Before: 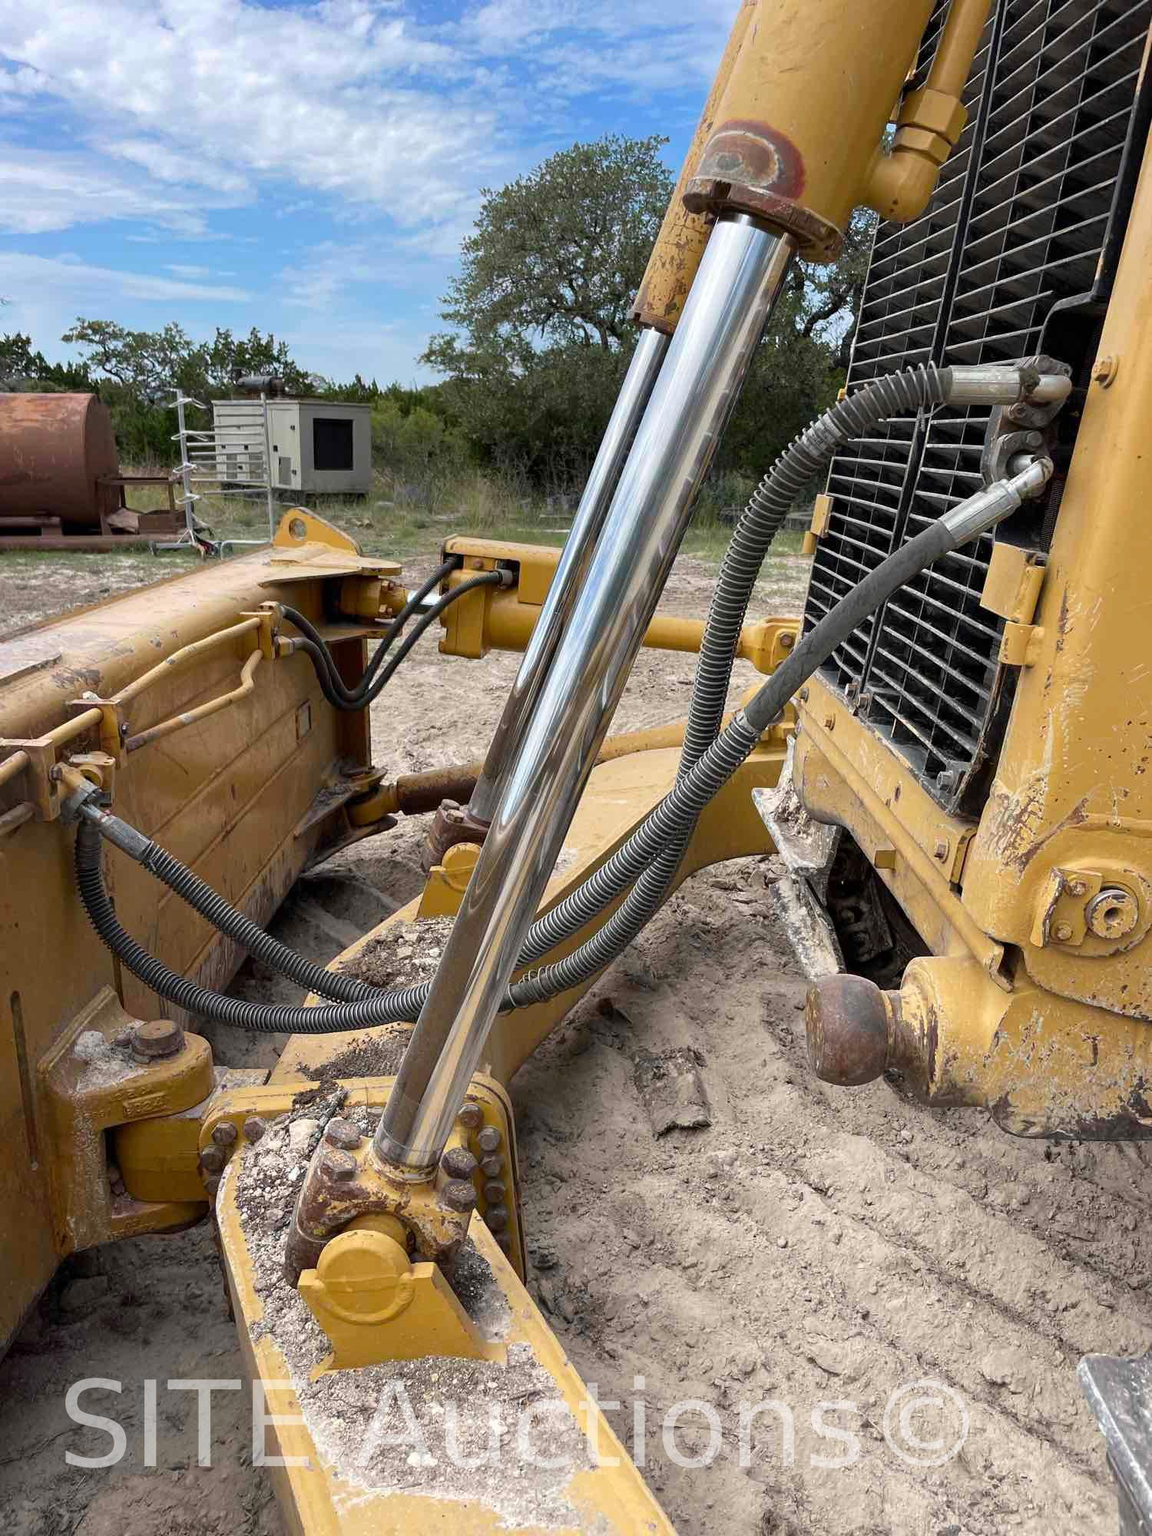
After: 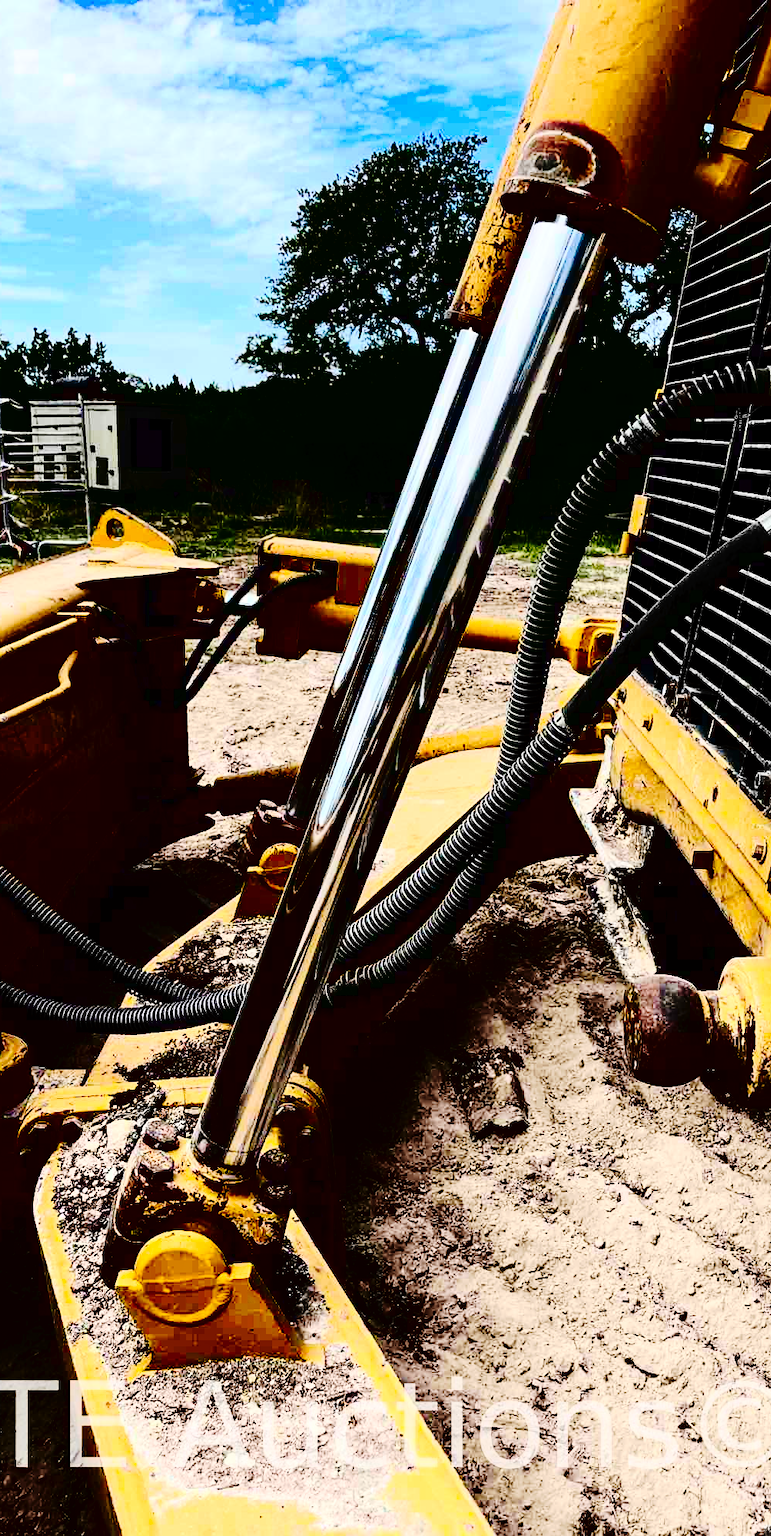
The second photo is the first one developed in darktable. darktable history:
crop and rotate: left 15.87%, right 17.146%
contrast brightness saturation: contrast 0.756, brightness -0.989, saturation 1
tone curve: curves: ch0 [(0, 0) (0.003, 0.013) (0.011, 0.016) (0.025, 0.021) (0.044, 0.029) (0.069, 0.039) (0.1, 0.056) (0.136, 0.085) (0.177, 0.14) (0.224, 0.201) (0.277, 0.28) (0.335, 0.372) (0.399, 0.475) (0.468, 0.567) (0.543, 0.643) (0.623, 0.722) (0.709, 0.801) (0.801, 0.859) (0.898, 0.927) (1, 1)], preserve colors none
contrast equalizer: y [[0.6 ×6], [0.55 ×6], [0 ×6], [0 ×6], [0 ×6]], mix -0.097
